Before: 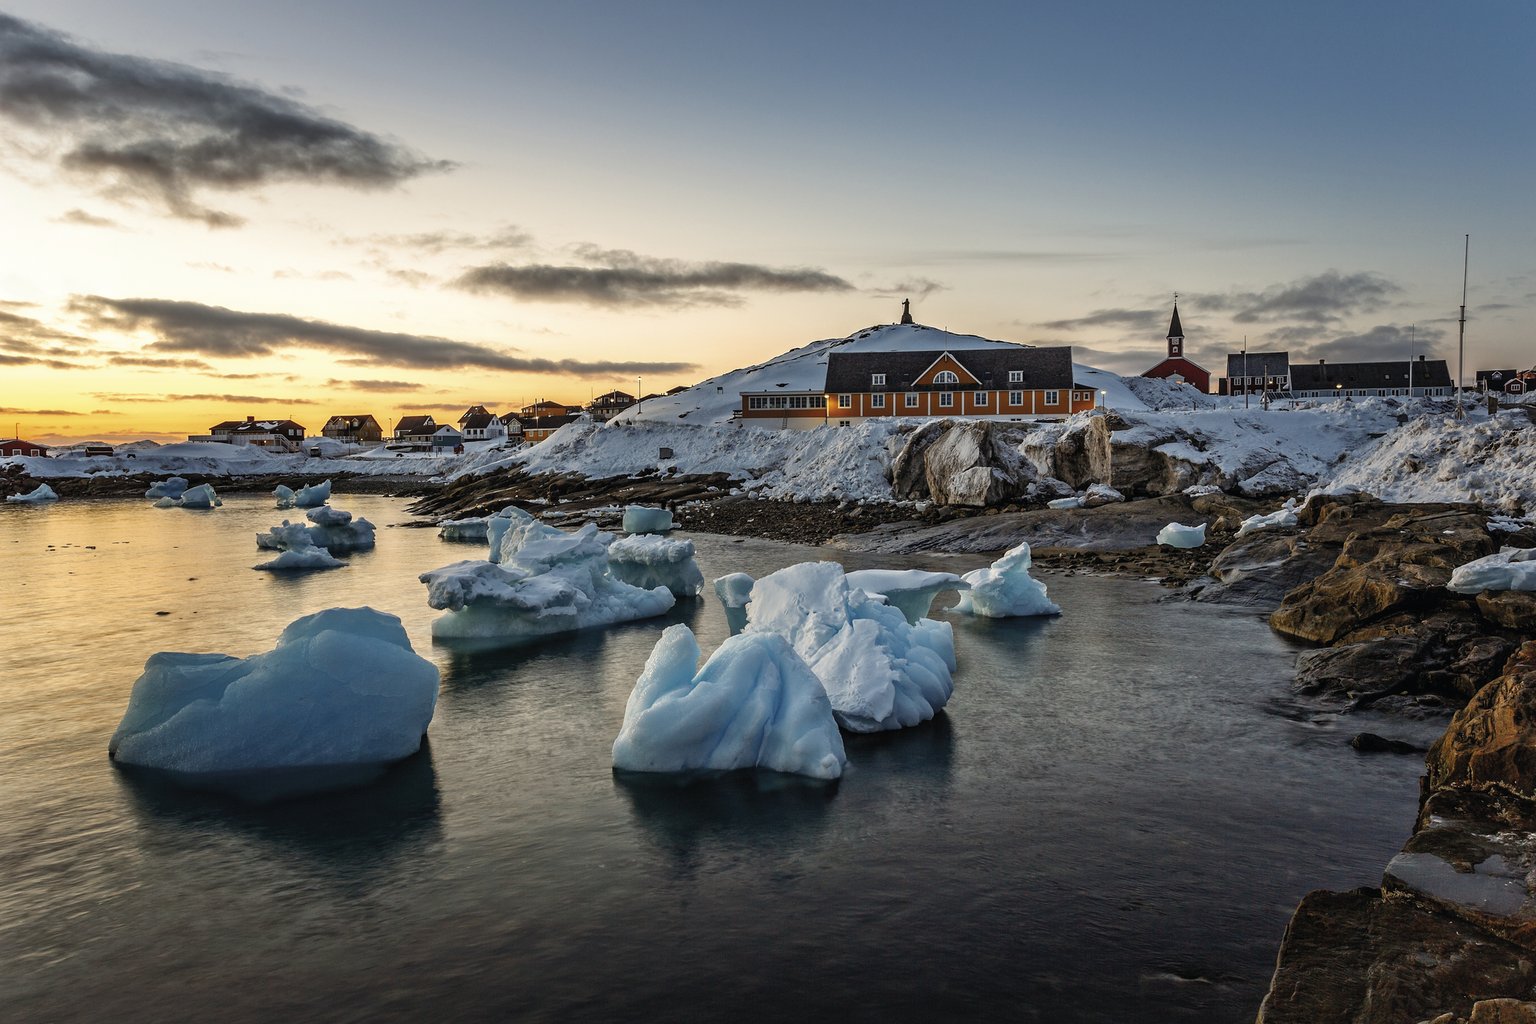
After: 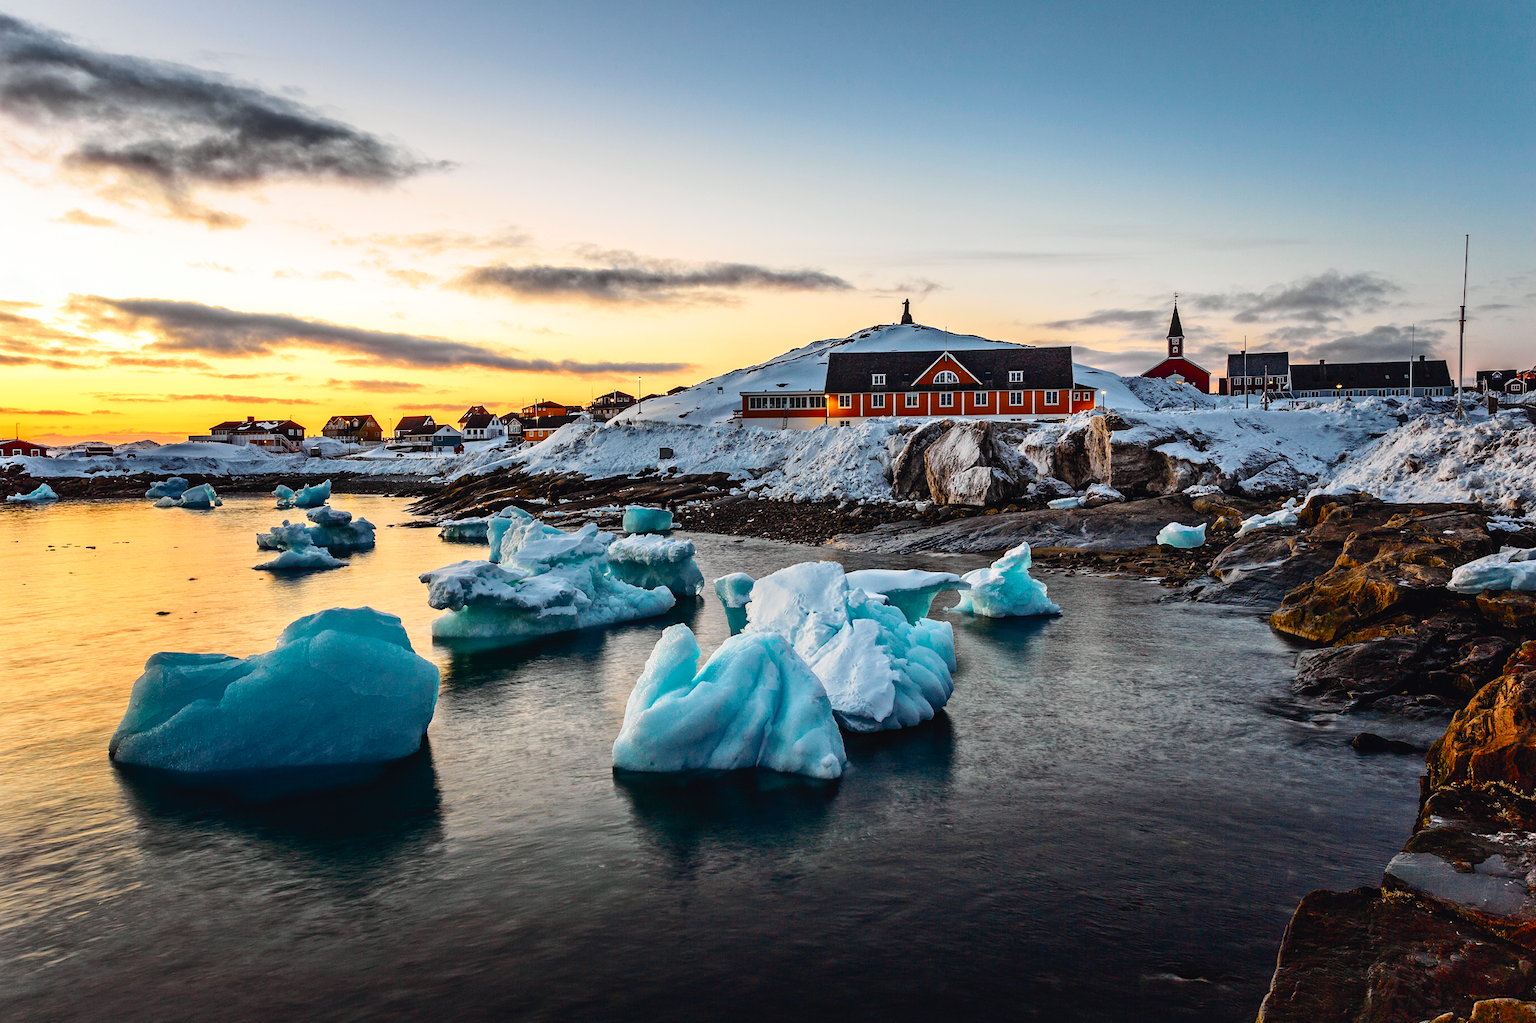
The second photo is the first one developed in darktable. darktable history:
tone curve: curves: ch0 [(0, 0.023) (0.103, 0.087) (0.295, 0.297) (0.445, 0.531) (0.553, 0.665) (0.735, 0.843) (0.994, 1)]; ch1 [(0, 0) (0.427, 0.346) (0.456, 0.426) (0.484, 0.483) (0.509, 0.514) (0.535, 0.56) (0.581, 0.632) (0.646, 0.715) (1, 1)]; ch2 [(0, 0) (0.369, 0.388) (0.449, 0.431) (0.501, 0.495) (0.533, 0.518) (0.572, 0.612) (0.677, 0.752) (1, 1)], color space Lab, independent channels, preserve colors none
